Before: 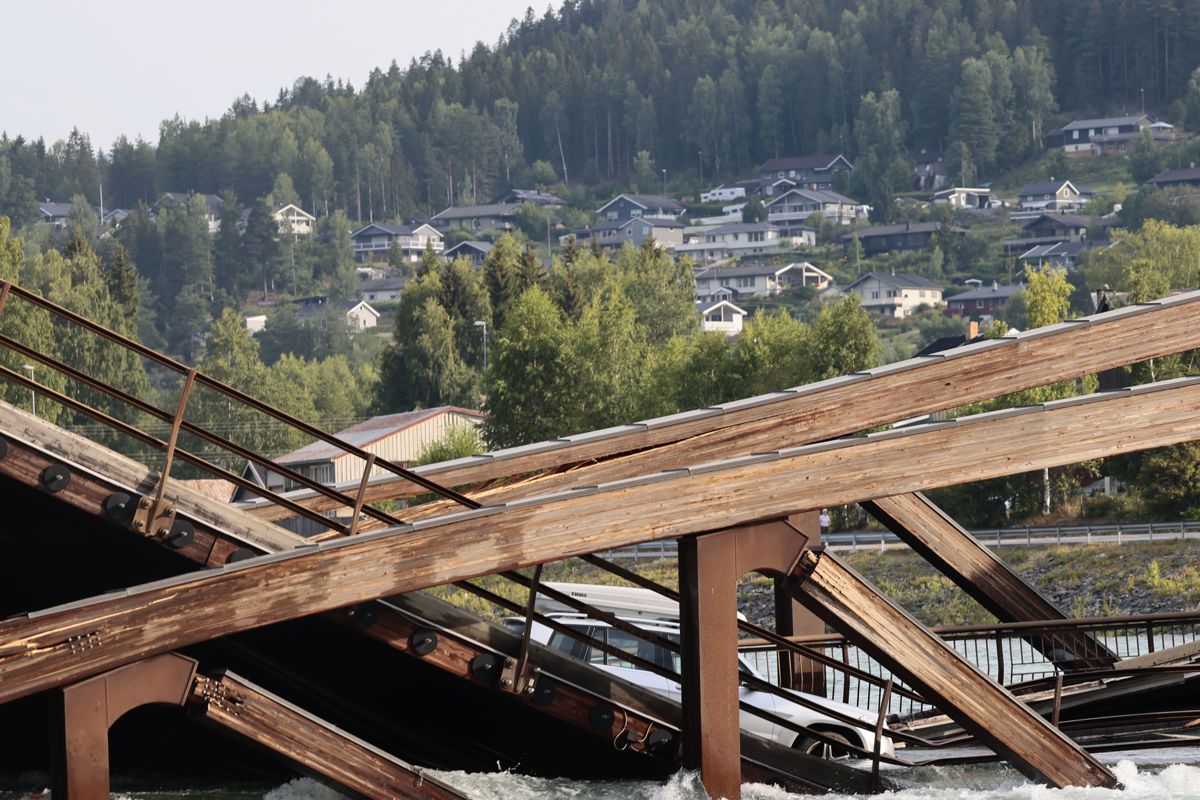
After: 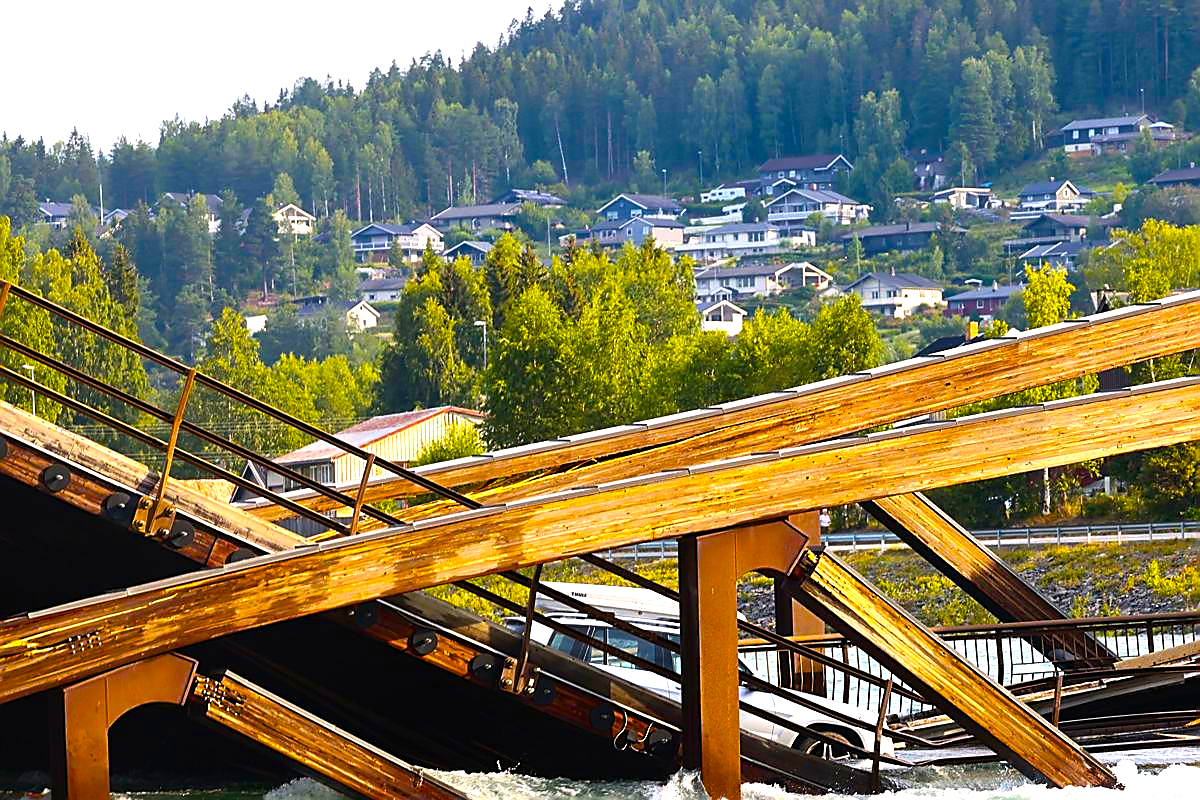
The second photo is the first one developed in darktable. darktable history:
color balance rgb: linear chroma grading › global chroma 20%, perceptual saturation grading › global saturation 65%, perceptual saturation grading › highlights 50%, perceptual saturation grading › shadows 30%, perceptual brilliance grading › global brilliance 12%, perceptual brilliance grading › highlights 15%, global vibrance 20%
sharpen: radius 1.4, amount 1.25, threshold 0.7
